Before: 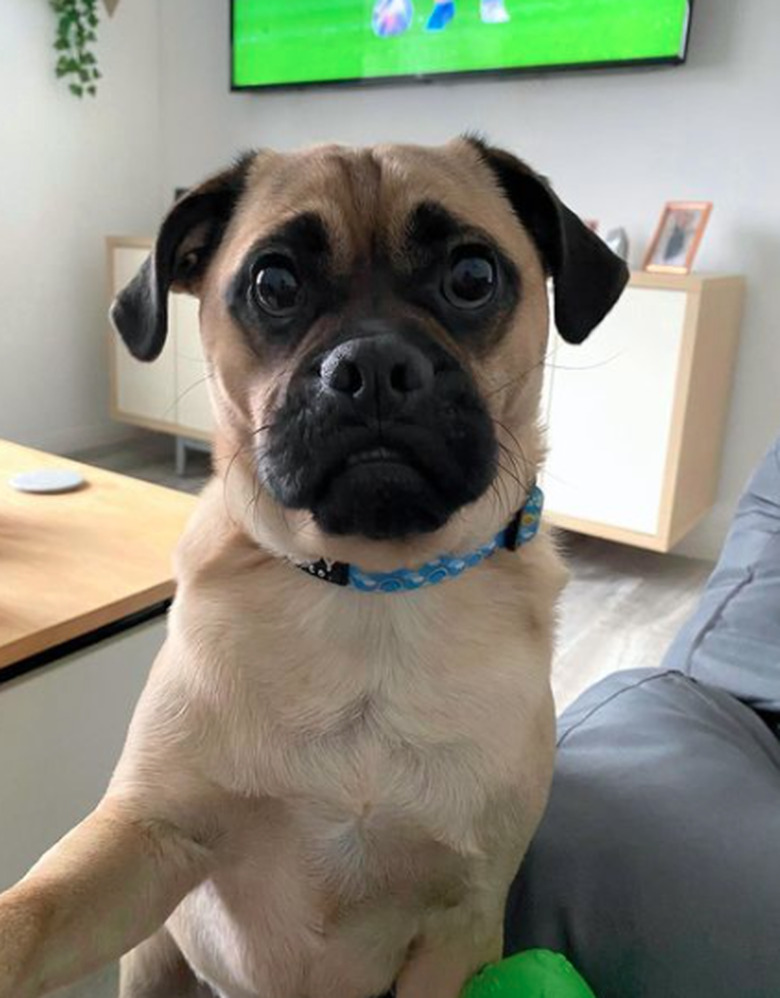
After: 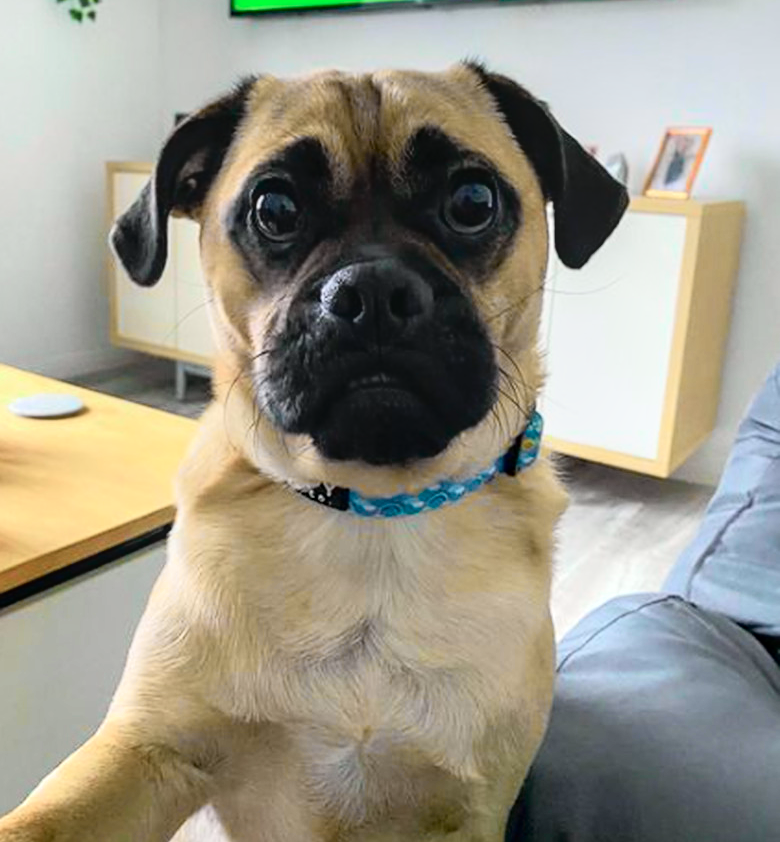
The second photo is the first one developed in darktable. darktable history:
crop: top 7.586%, bottom 8.033%
shadows and highlights: shadows -87.52, highlights -37.1, soften with gaussian
sharpen: amount 0.217
exposure: exposure 0.2 EV, compensate highlight preservation false
tone curve: curves: ch0 [(0, 0.022) (0.114, 0.088) (0.282, 0.316) (0.446, 0.511) (0.613, 0.693) (0.786, 0.843) (0.999, 0.949)]; ch1 [(0, 0) (0.395, 0.343) (0.463, 0.427) (0.486, 0.474) (0.503, 0.5) (0.535, 0.522) (0.555, 0.546) (0.594, 0.614) (0.755, 0.793) (1, 1)]; ch2 [(0, 0) (0.369, 0.388) (0.449, 0.431) (0.501, 0.5) (0.528, 0.517) (0.561, 0.598) (0.697, 0.721) (1, 1)], color space Lab, independent channels, preserve colors none
local contrast: on, module defaults
